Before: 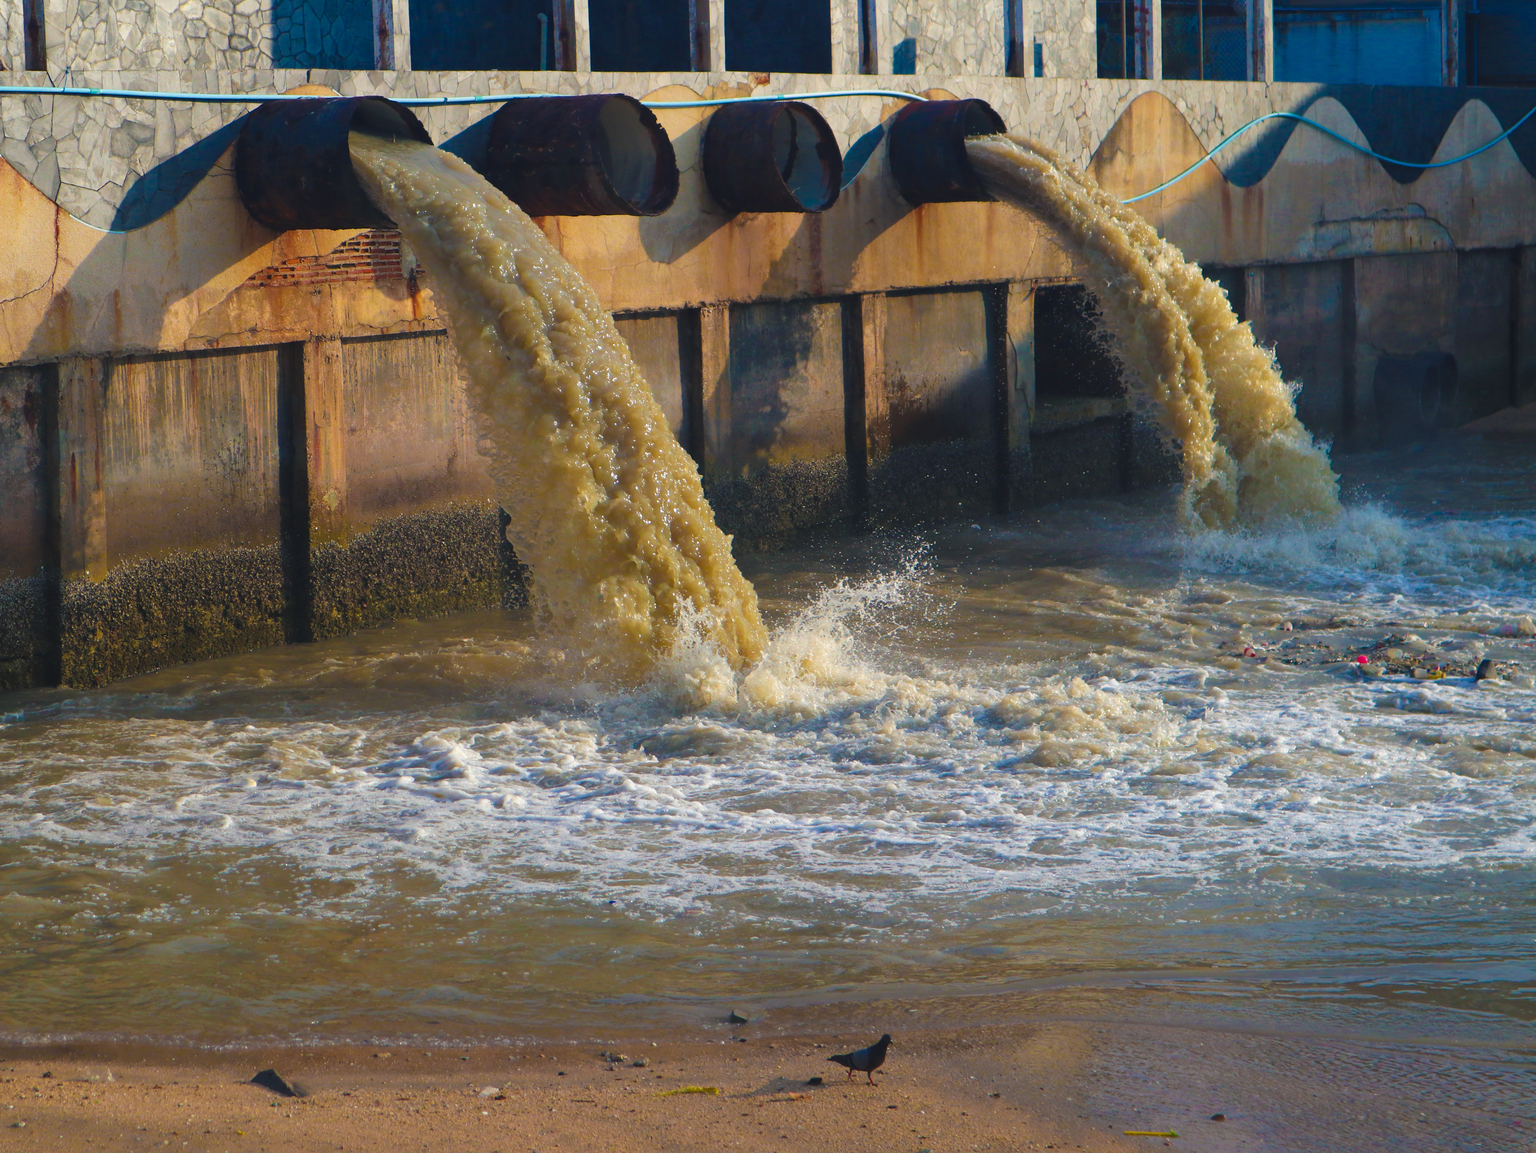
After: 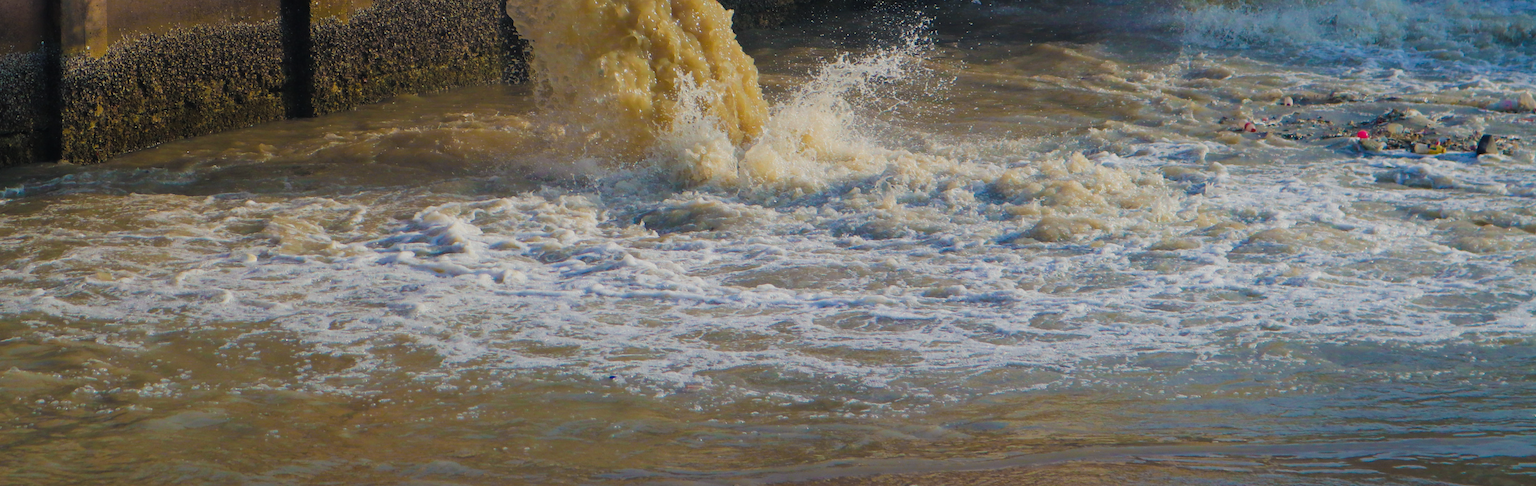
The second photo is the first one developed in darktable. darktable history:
crop: top 45.57%, bottom 12.236%
filmic rgb: black relative exposure -7.65 EV, white relative exposure 4.56 EV, threshold 5.94 EV, hardness 3.61, enable highlight reconstruction true
